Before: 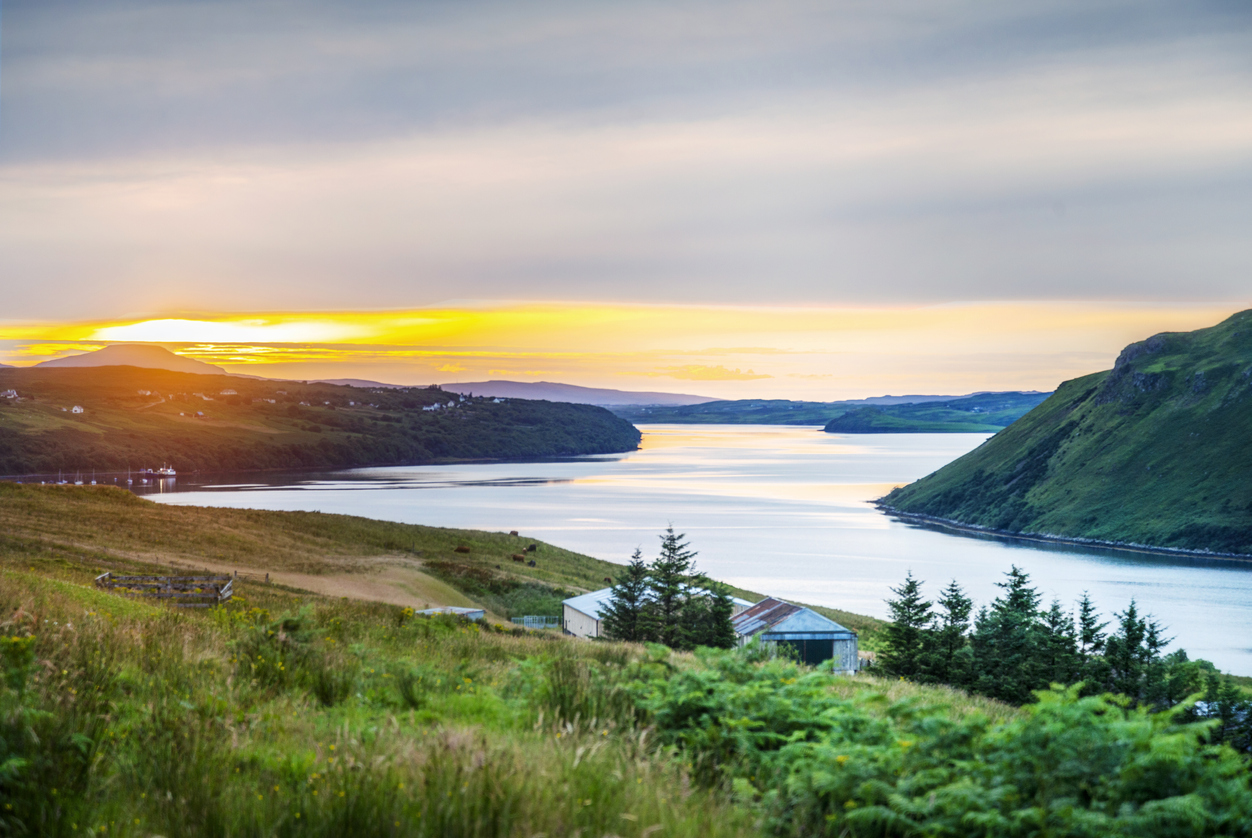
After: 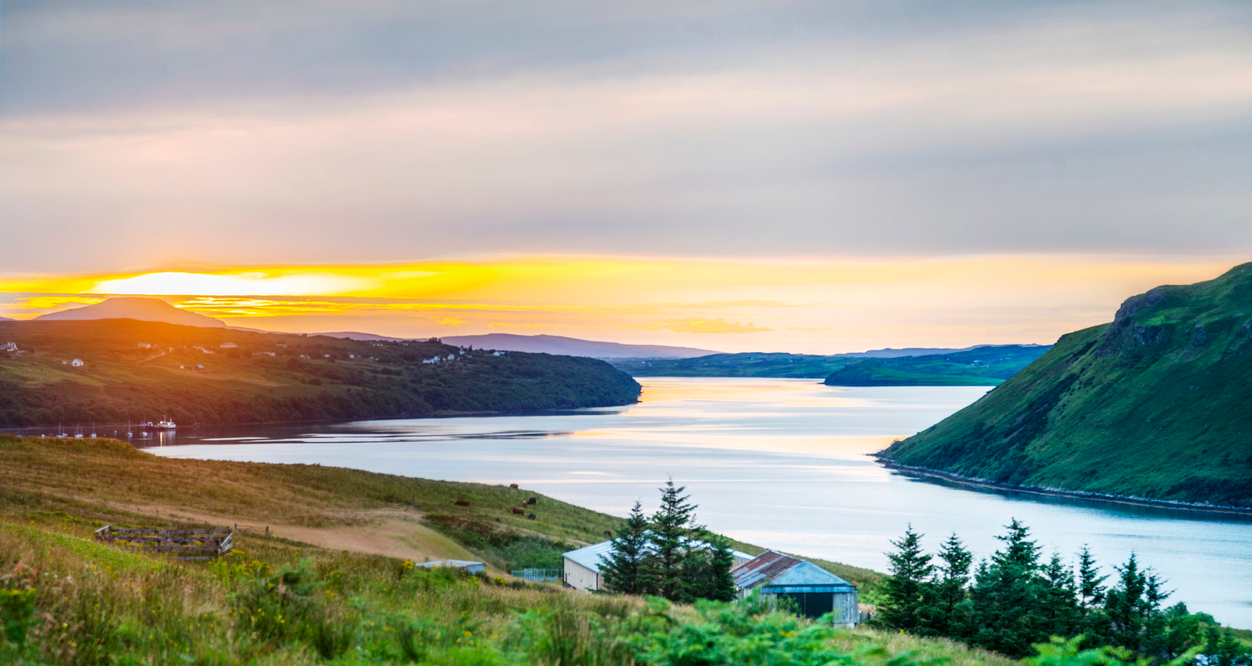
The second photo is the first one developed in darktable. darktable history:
crop and rotate: top 5.652%, bottom 14.83%
